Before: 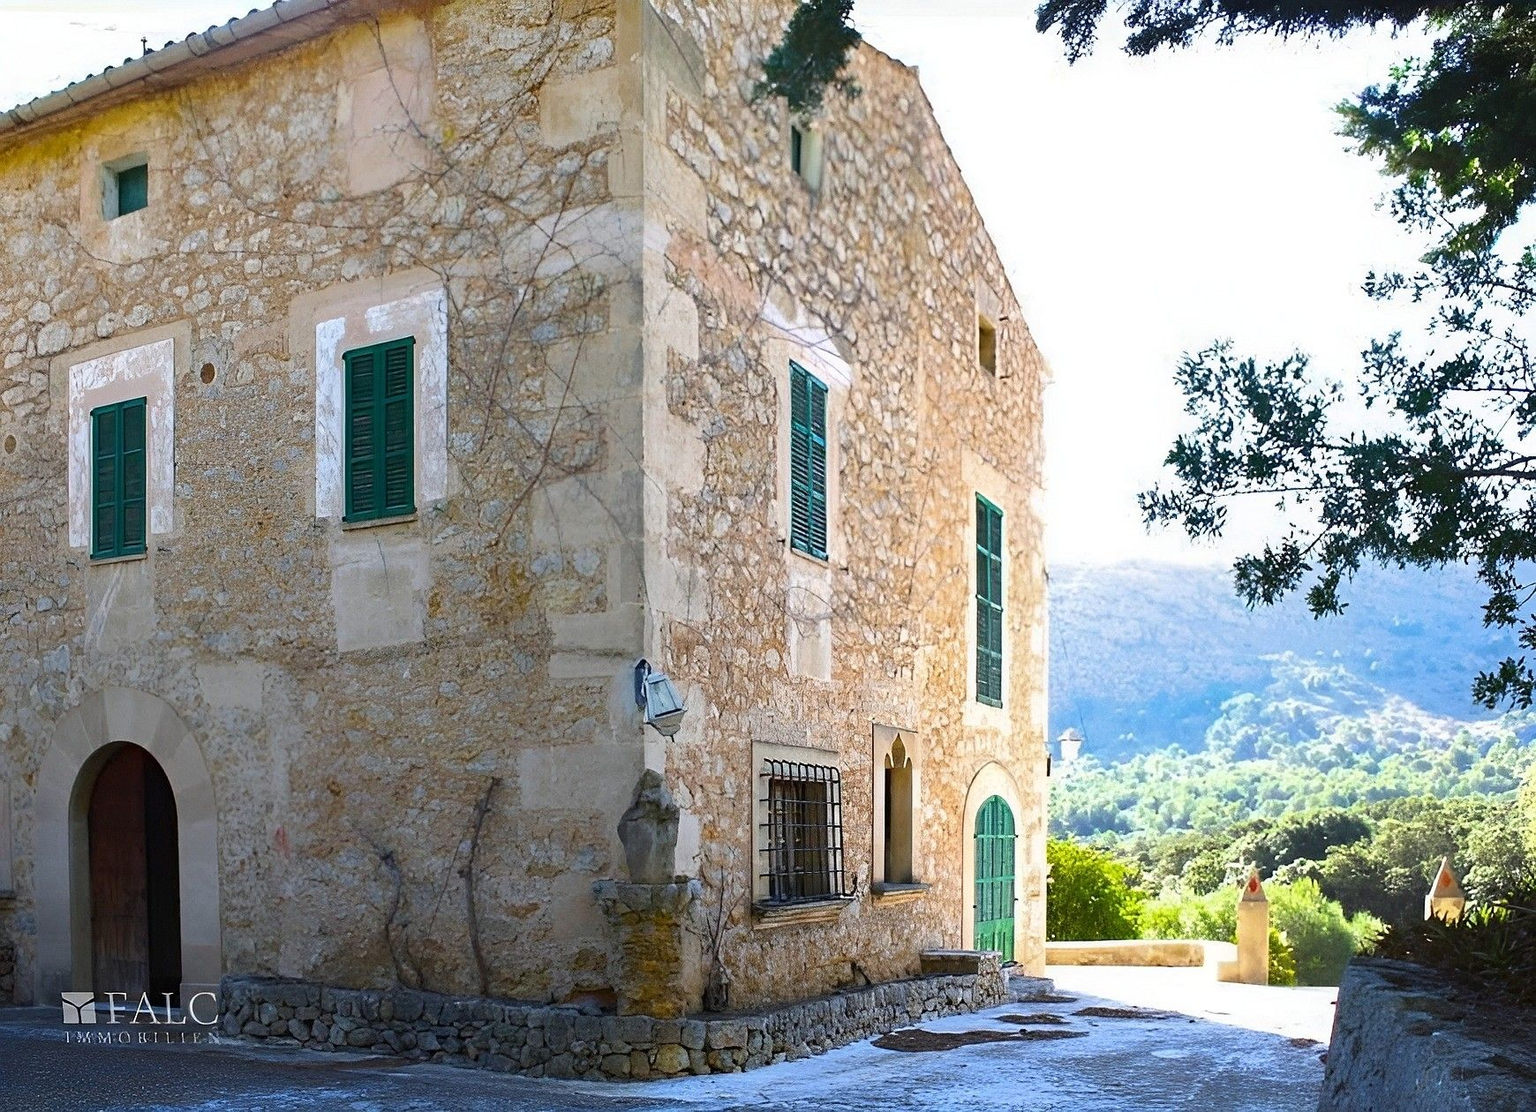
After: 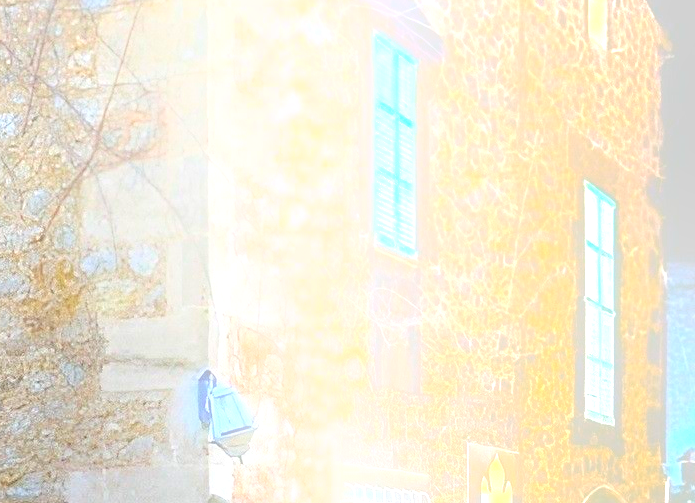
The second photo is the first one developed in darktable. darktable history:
bloom: on, module defaults
rgb levels: preserve colors max RGB
levels: levels [0, 0.352, 0.703]
crop: left 30%, top 30%, right 30%, bottom 30%
